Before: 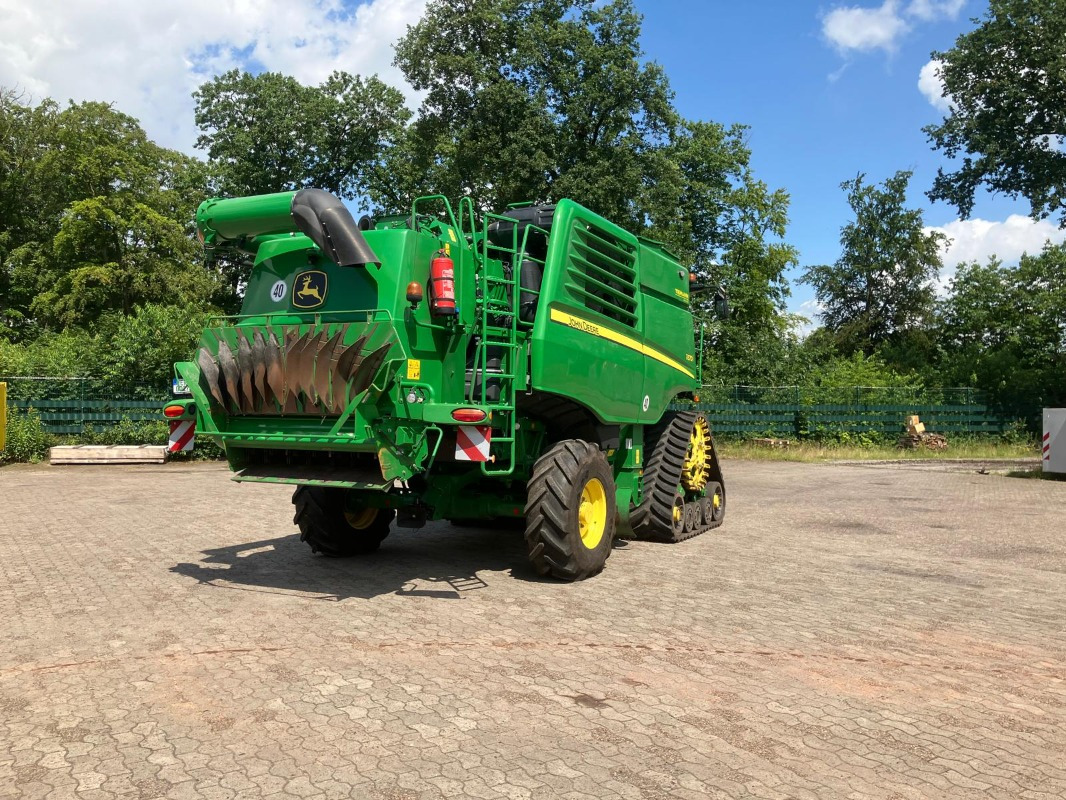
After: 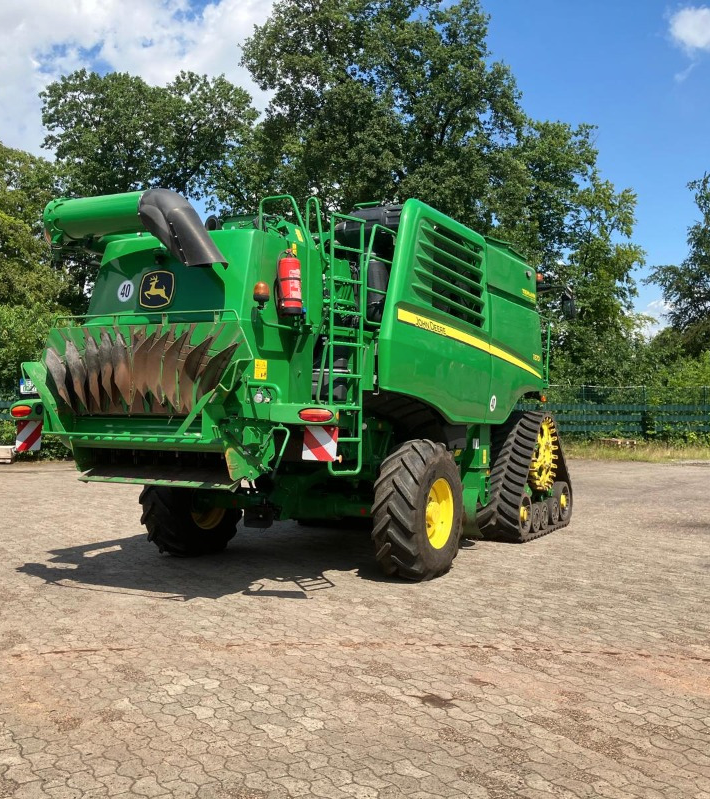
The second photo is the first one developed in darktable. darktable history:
crop and rotate: left 14.385%, right 18.948%
shadows and highlights: shadows 60, soften with gaussian
